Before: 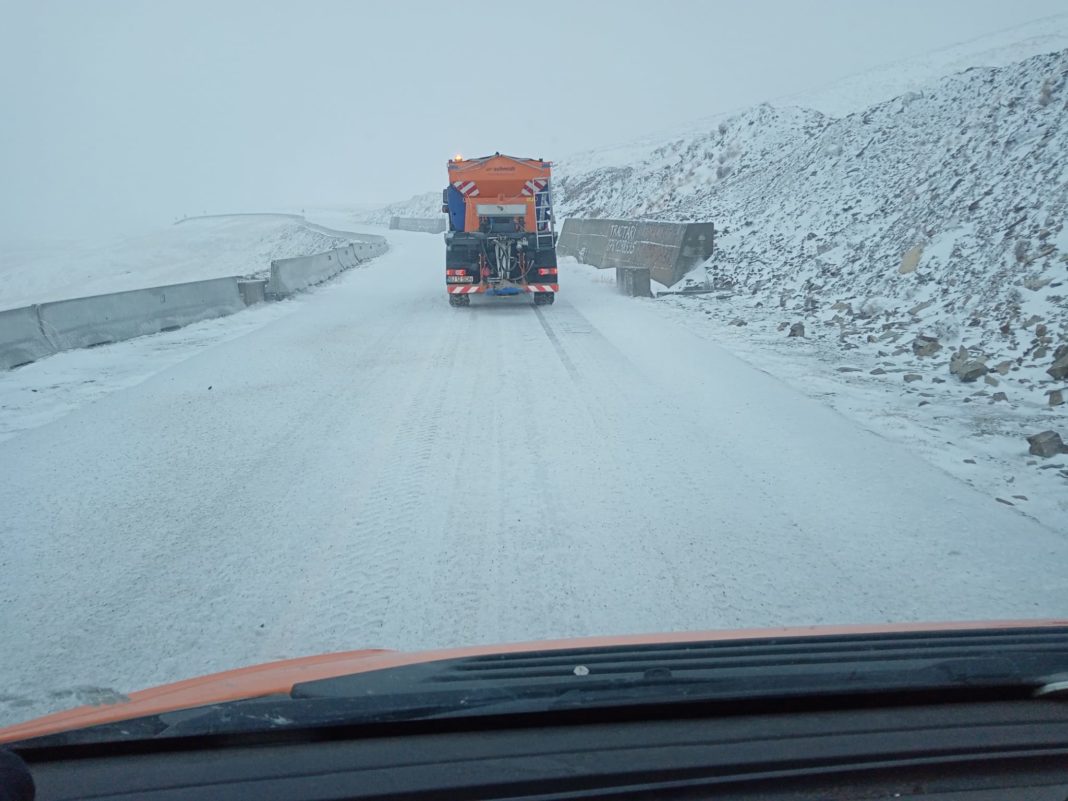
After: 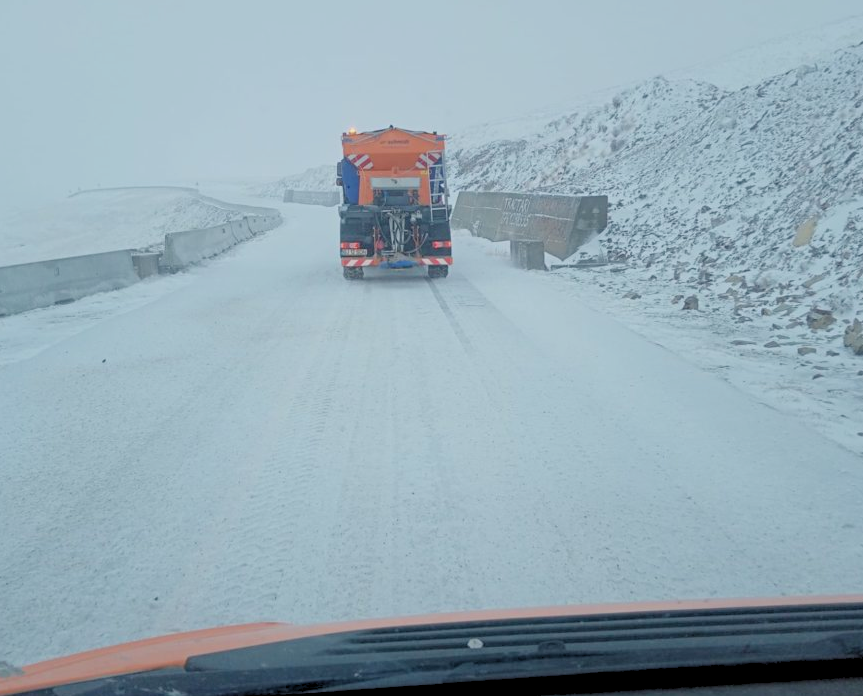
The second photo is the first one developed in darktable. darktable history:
rgb levels: preserve colors sum RGB, levels [[0.038, 0.433, 0.934], [0, 0.5, 1], [0, 0.5, 1]]
crop: left 9.929%, top 3.475%, right 9.188%, bottom 9.529%
